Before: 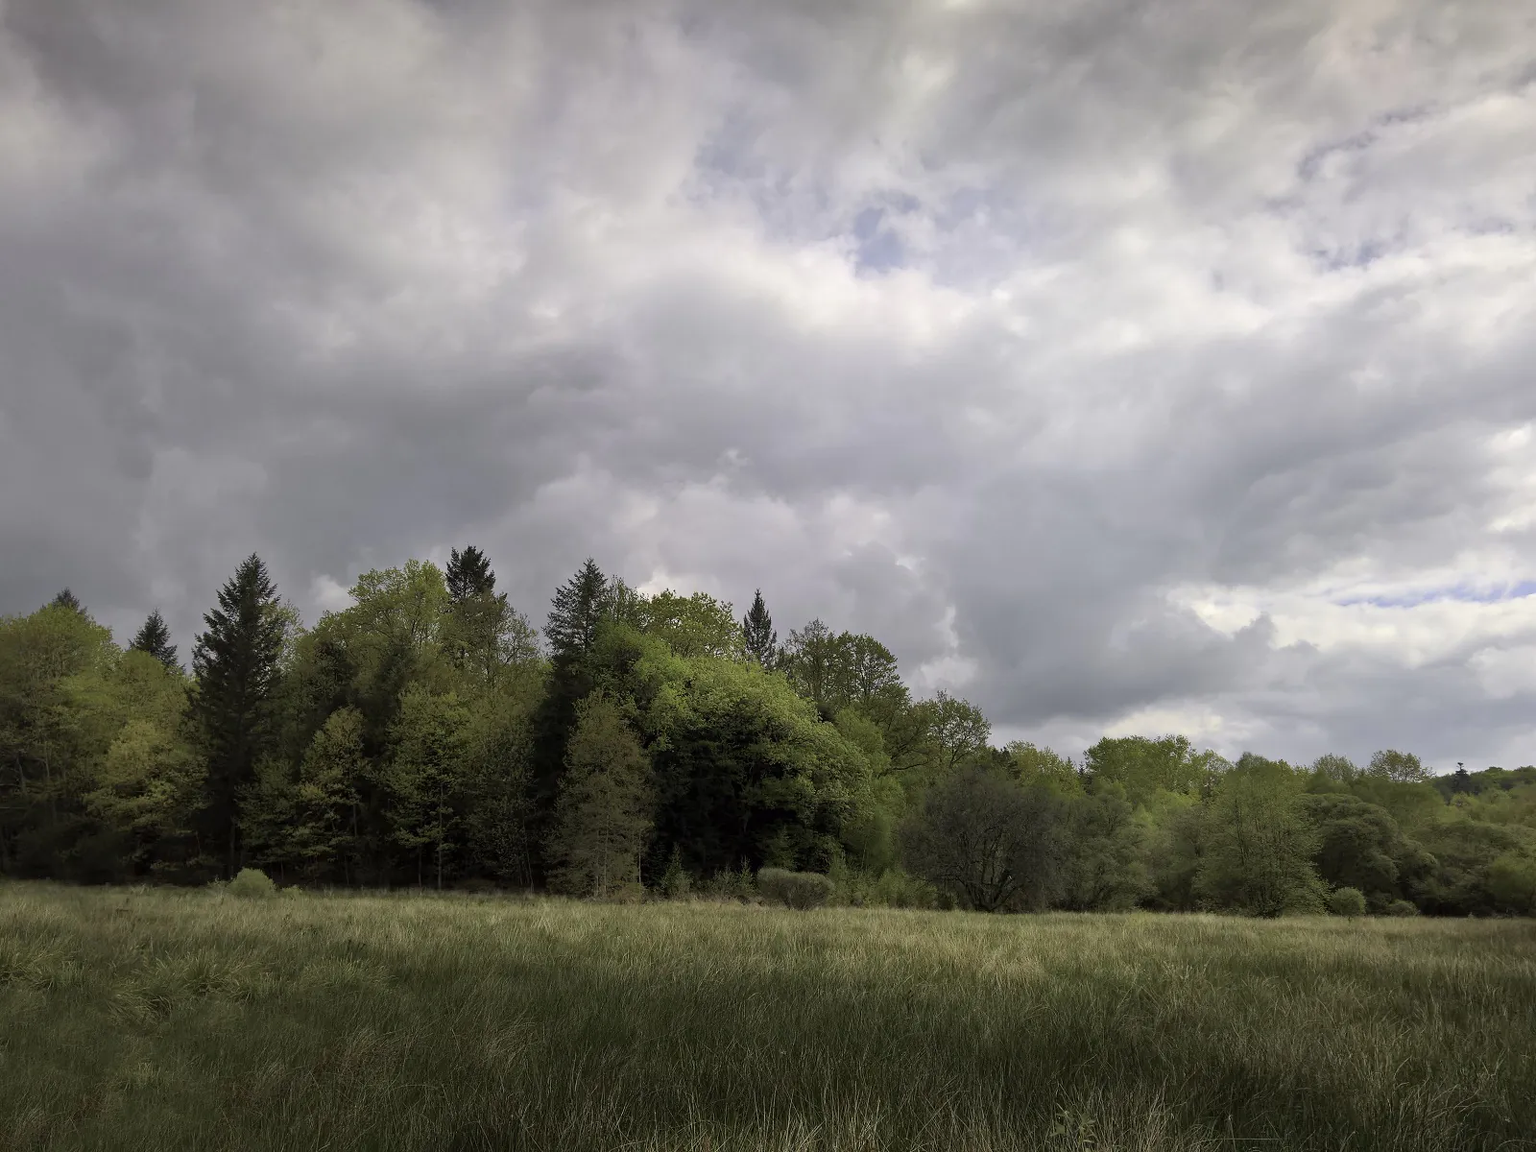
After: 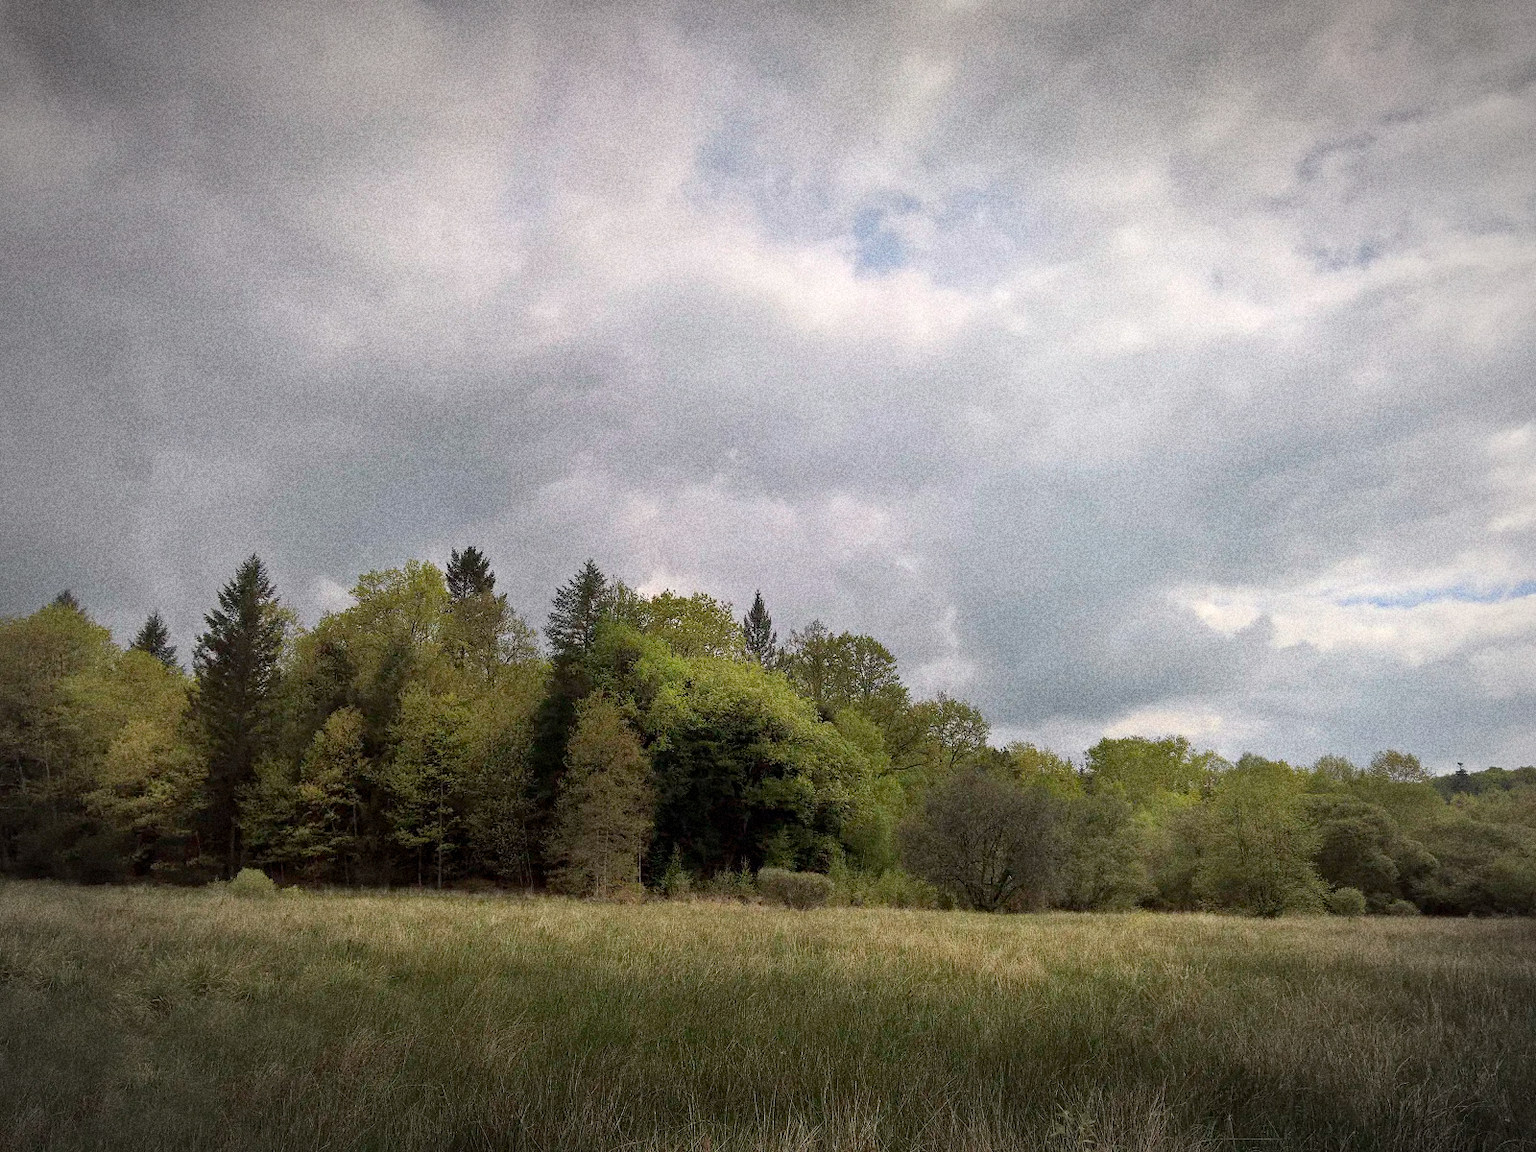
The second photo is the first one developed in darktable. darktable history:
grain: coarseness 14.49 ISO, strength 48.04%, mid-tones bias 35%
vignetting: automatic ratio true
exposure: compensate highlight preservation false
